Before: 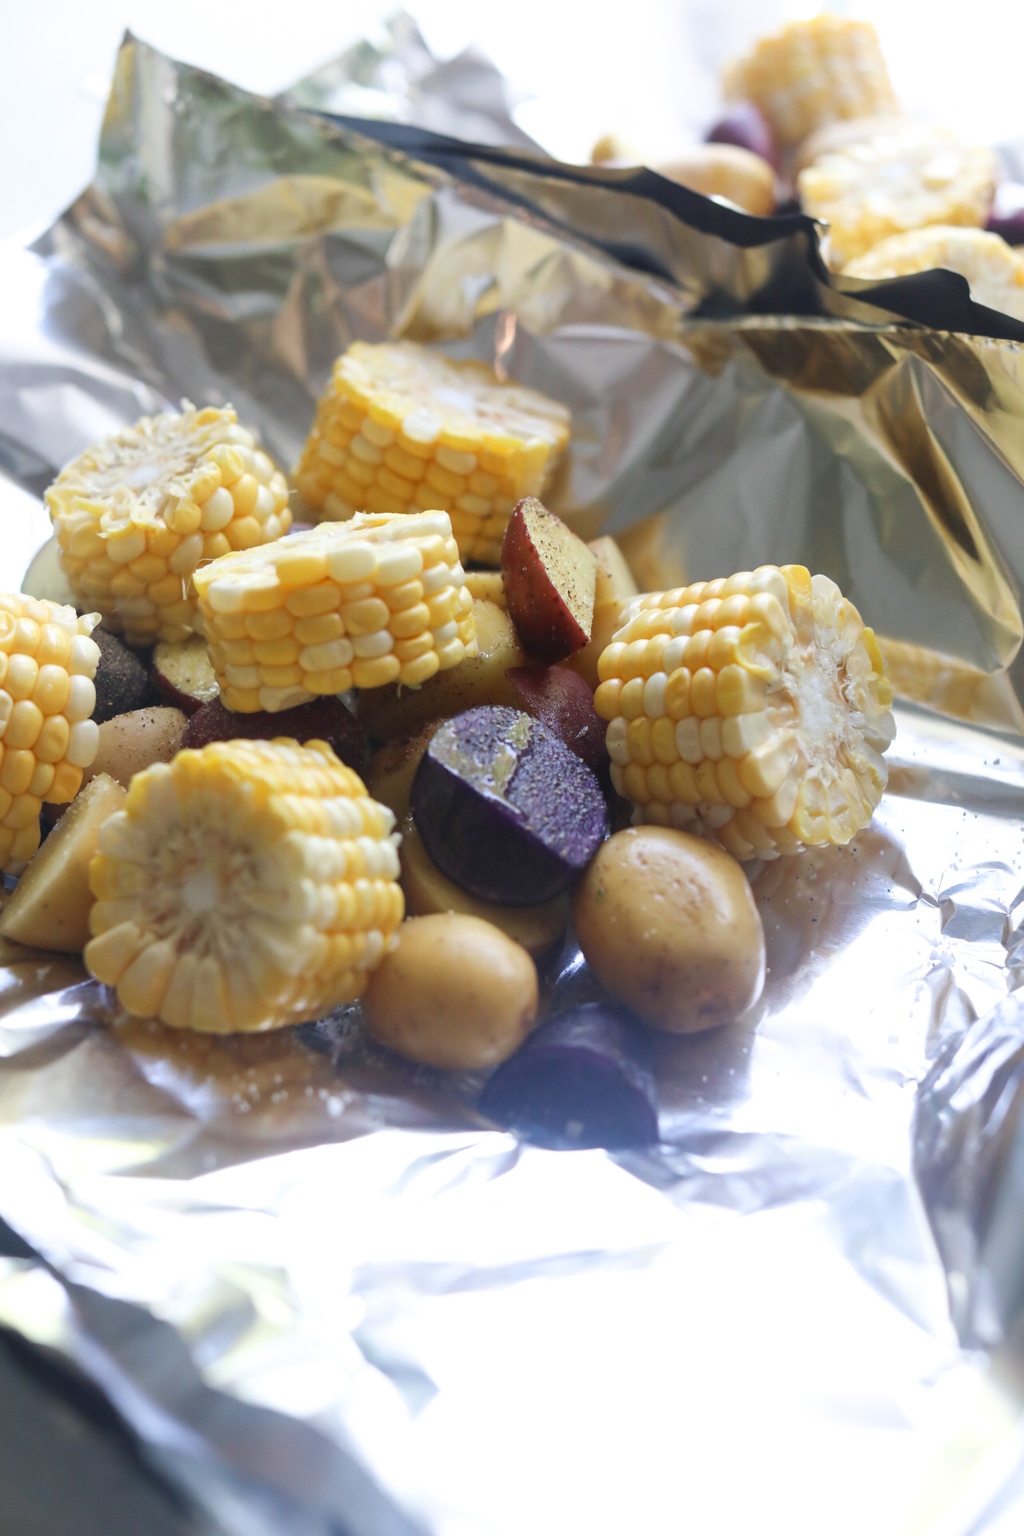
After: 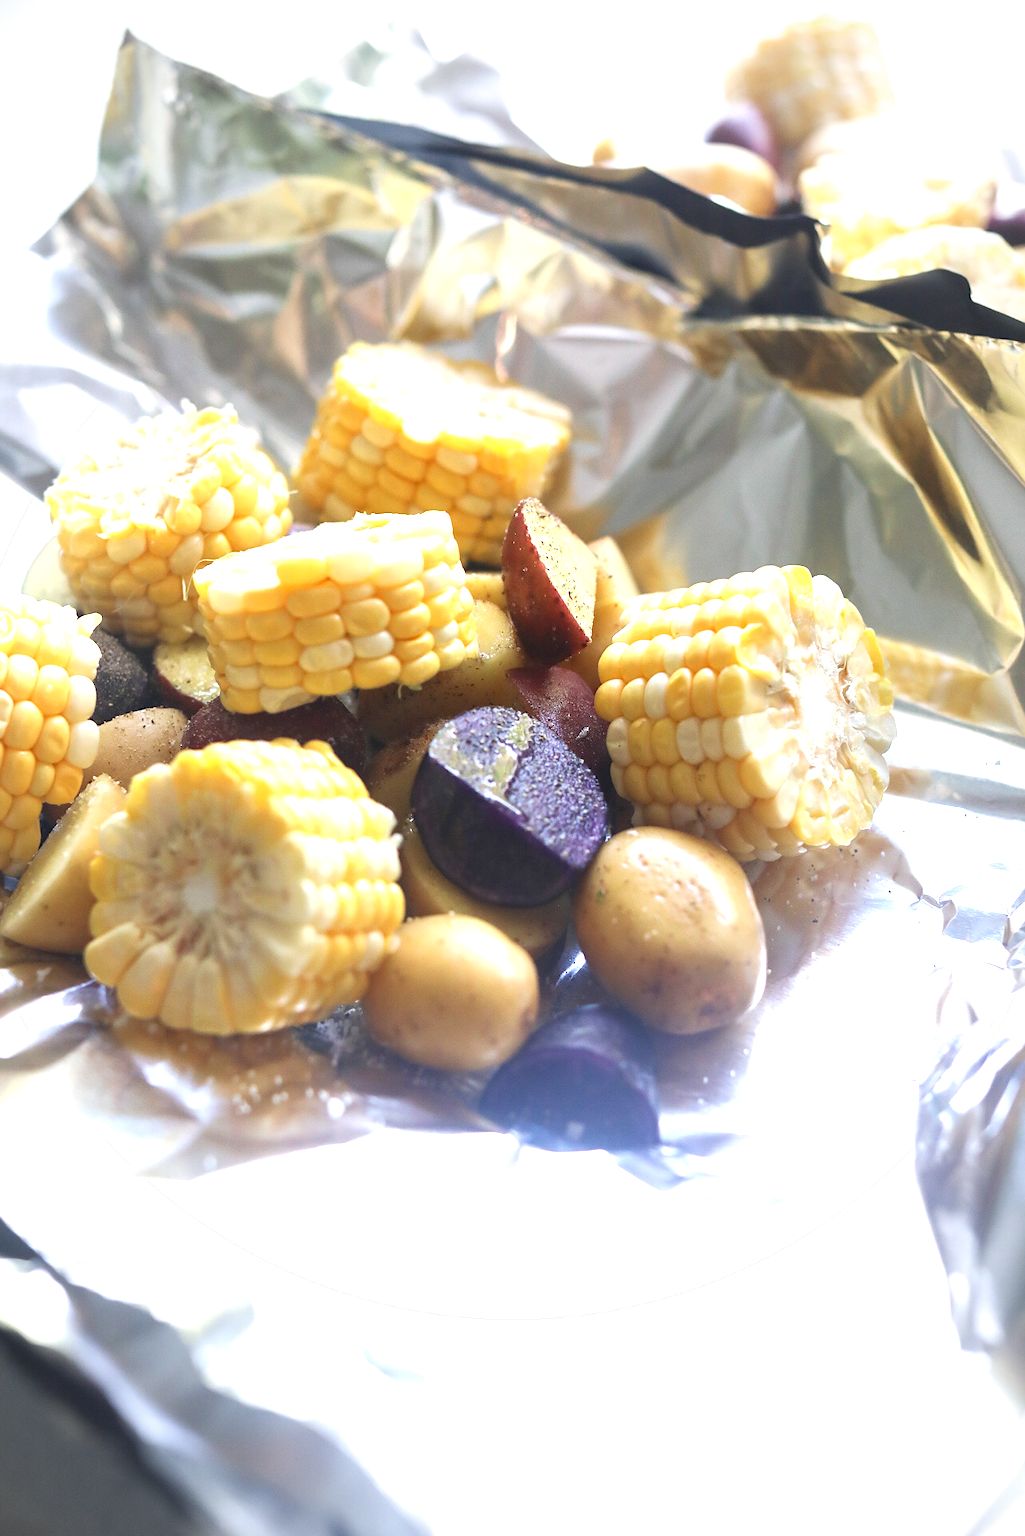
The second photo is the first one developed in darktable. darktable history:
vignetting: fall-off start 71.63%, unbound false
sharpen: radius 0.971, amount 0.605
crop: bottom 0.055%
exposure: black level correction 0, exposure 0.951 EV, compensate exposure bias true, compensate highlight preservation false
